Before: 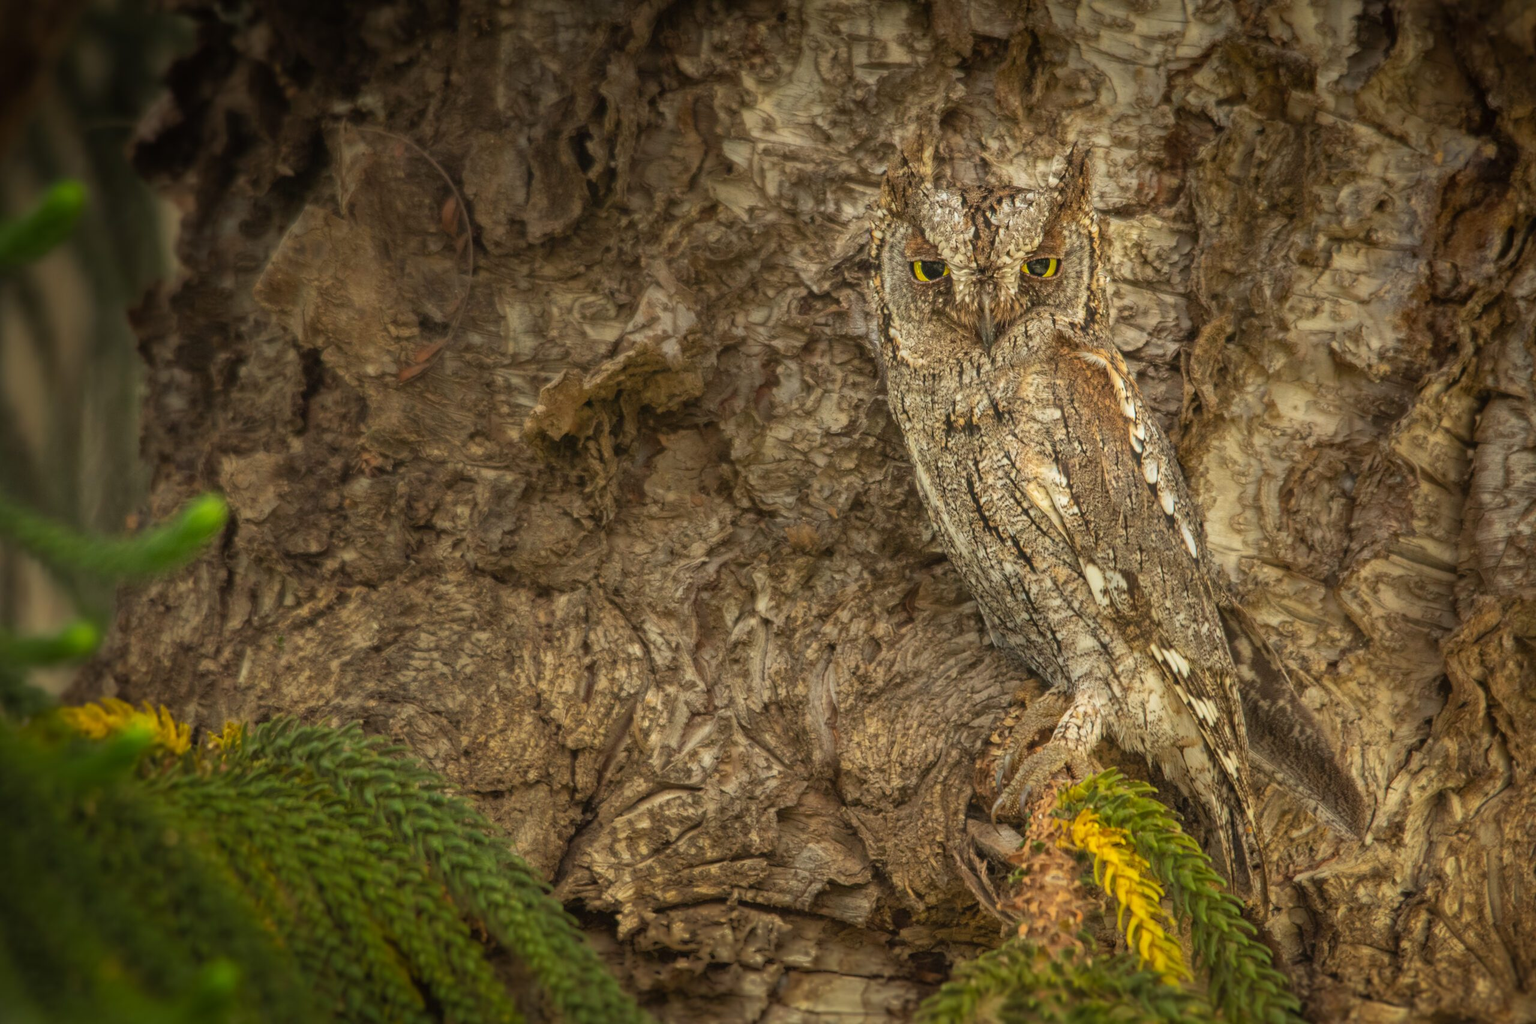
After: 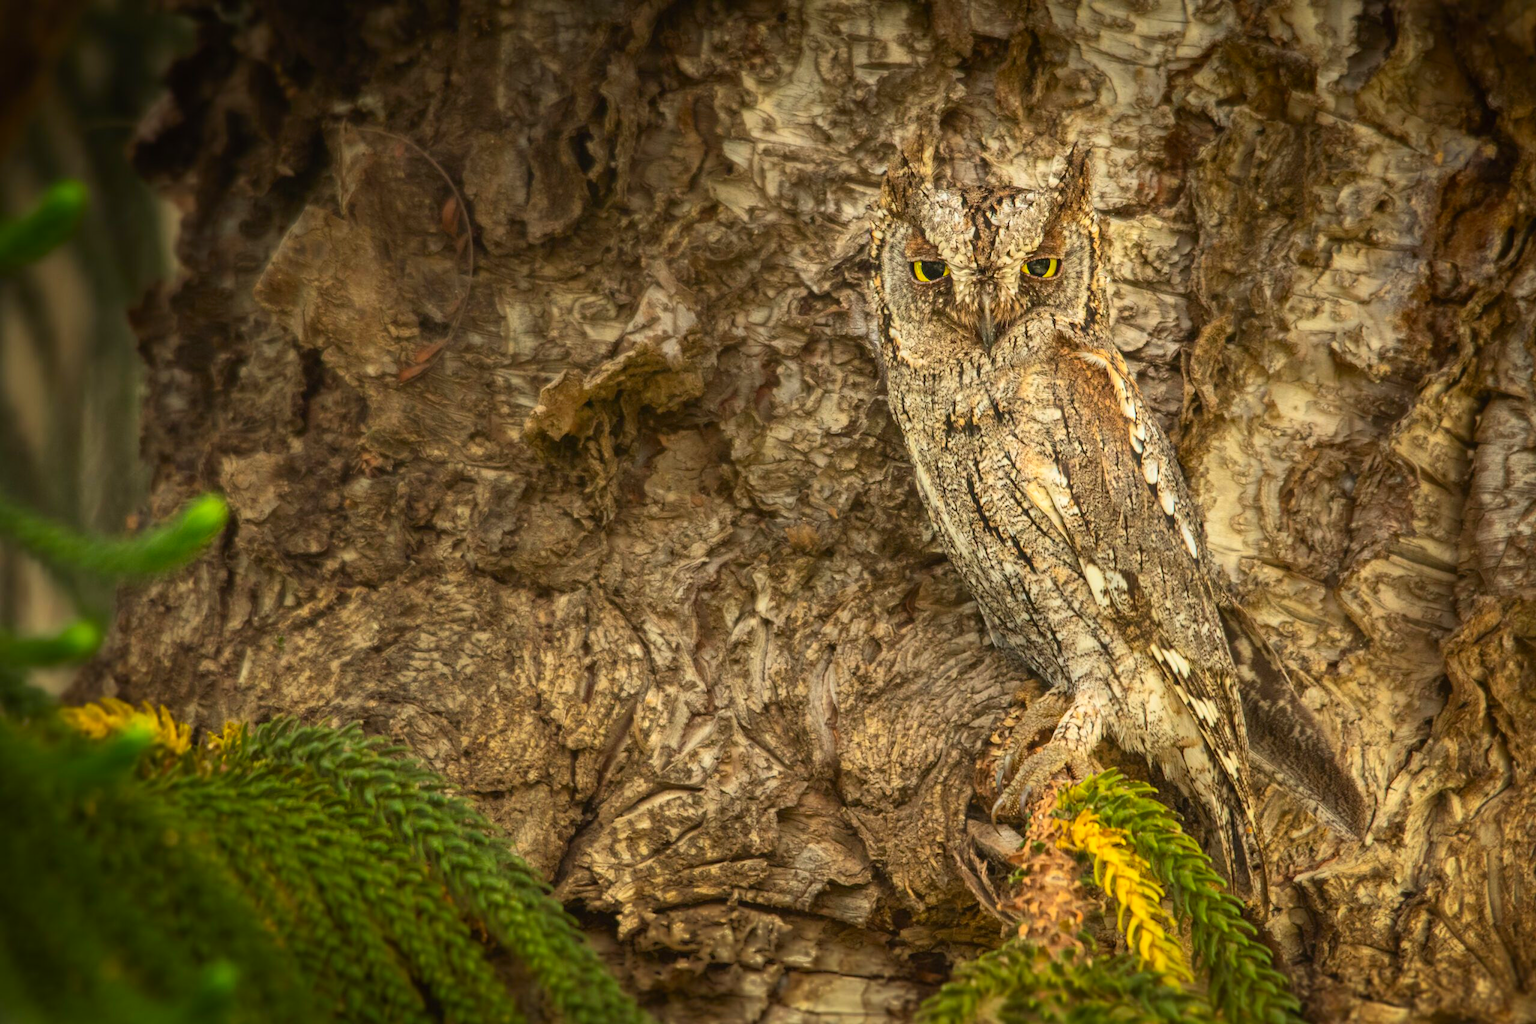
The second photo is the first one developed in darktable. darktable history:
contrast brightness saturation: contrast 0.232, brightness 0.11, saturation 0.289
